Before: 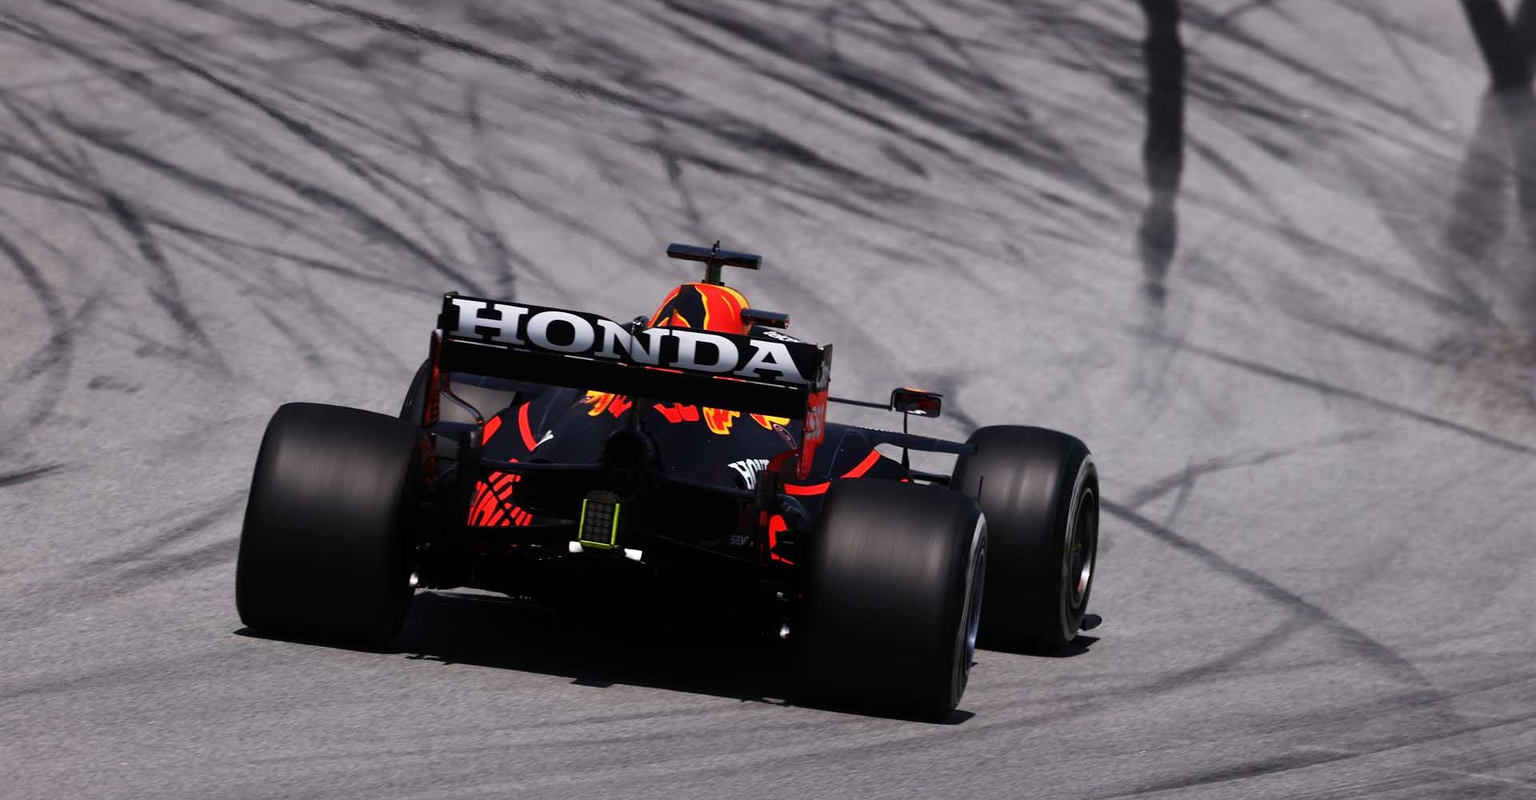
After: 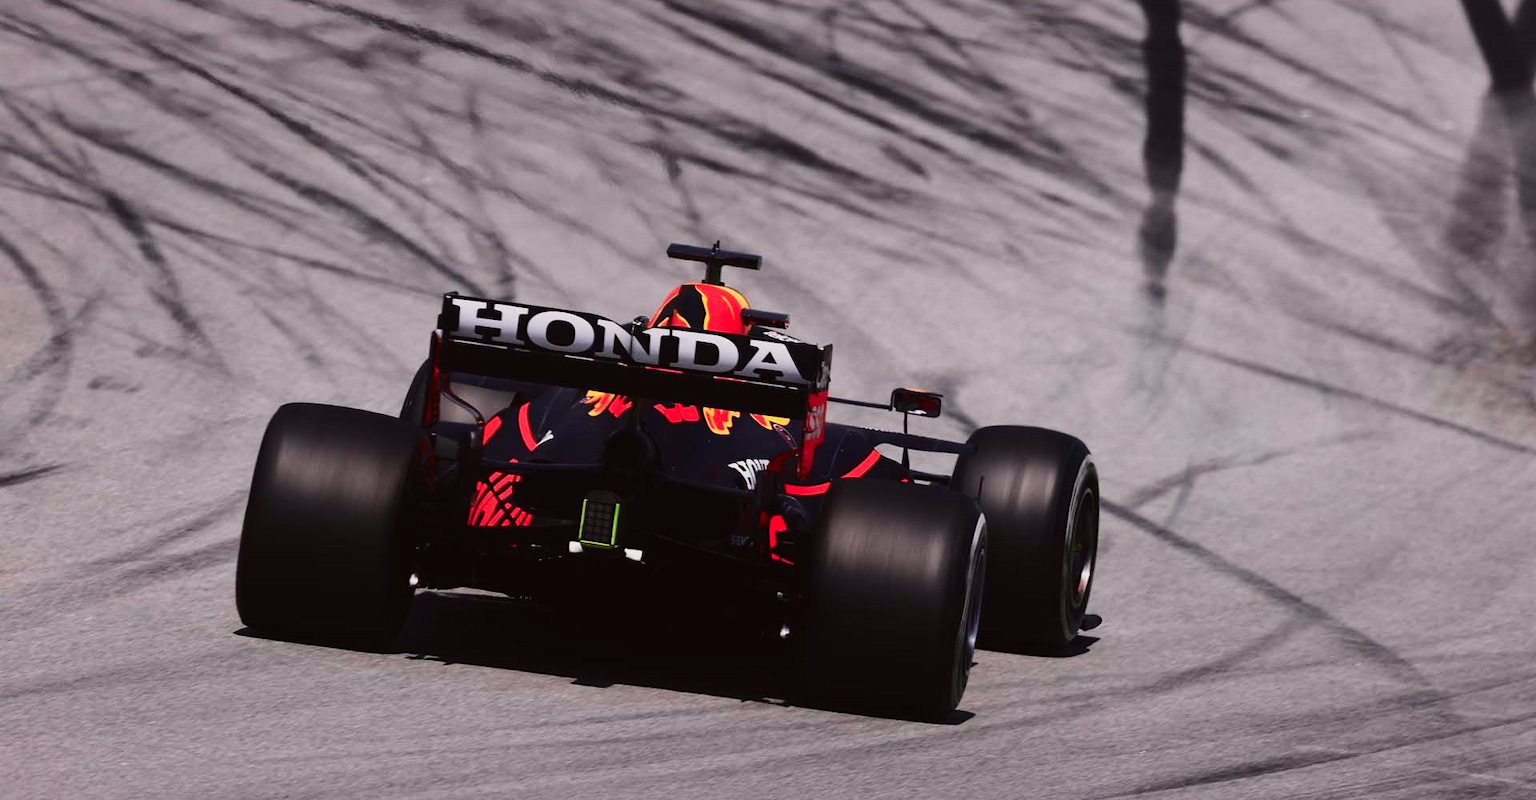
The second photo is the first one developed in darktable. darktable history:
tone curve: curves: ch0 [(0, 0.019) (0.204, 0.162) (0.491, 0.519) (0.748, 0.765) (1, 0.919)]; ch1 [(0, 0) (0.201, 0.113) (0.372, 0.282) (0.443, 0.434) (0.496, 0.504) (0.566, 0.585) (0.761, 0.803) (1, 1)]; ch2 [(0, 0) (0.434, 0.447) (0.483, 0.487) (0.555, 0.563) (0.697, 0.68) (1, 1)], color space Lab, independent channels, preserve colors none
color zones: curves: ch0 [(0.11, 0.396) (0.195, 0.36) (0.25, 0.5) (0.303, 0.412) (0.357, 0.544) (0.75, 0.5) (0.967, 0.328)]; ch1 [(0, 0.468) (0.112, 0.512) (0.202, 0.6) (0.25, 0.5) (0.307, 0.352) (0.357, 0.544) (0.75, 0.5) (0.963, 0.524)], mix -121.62%
